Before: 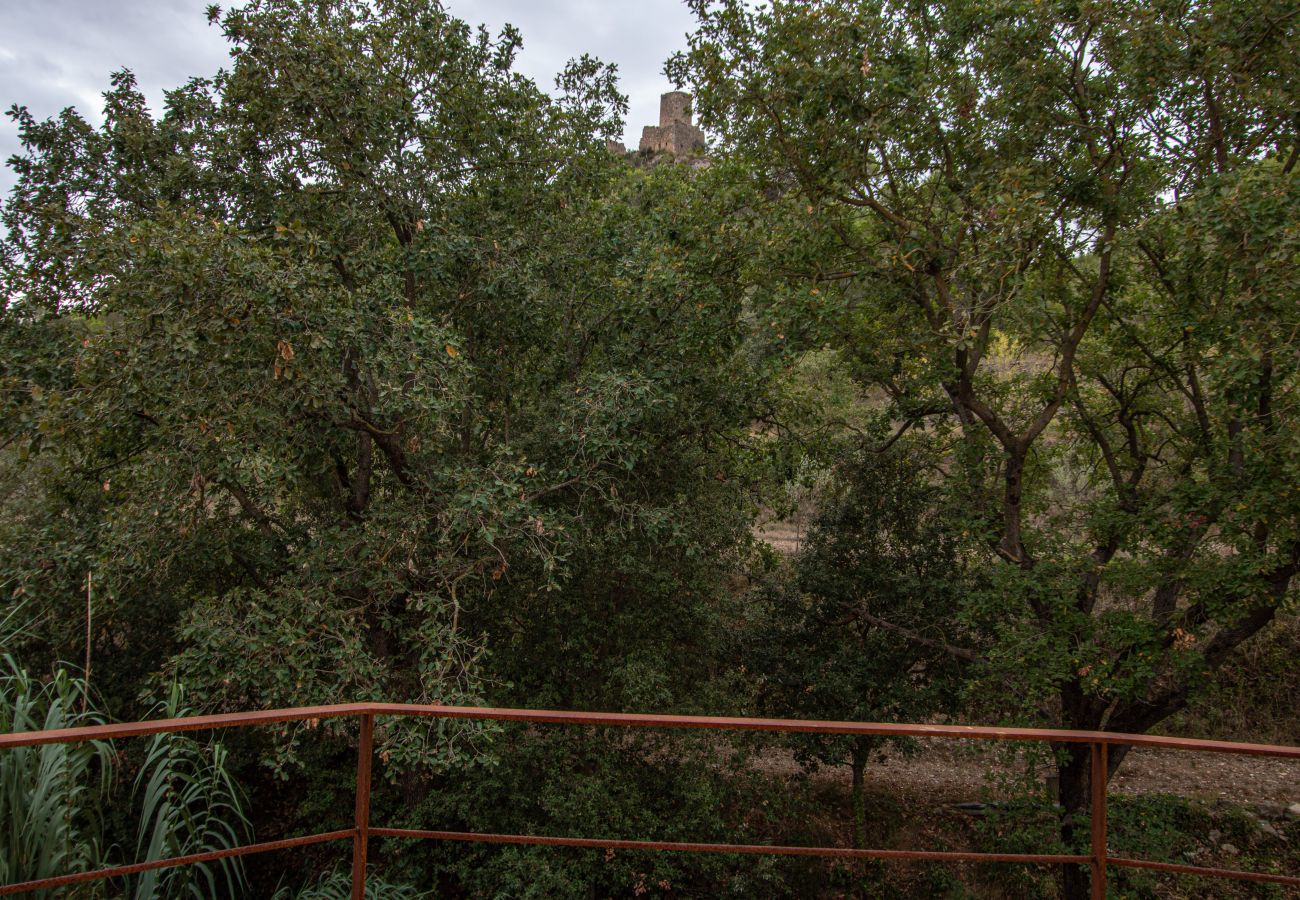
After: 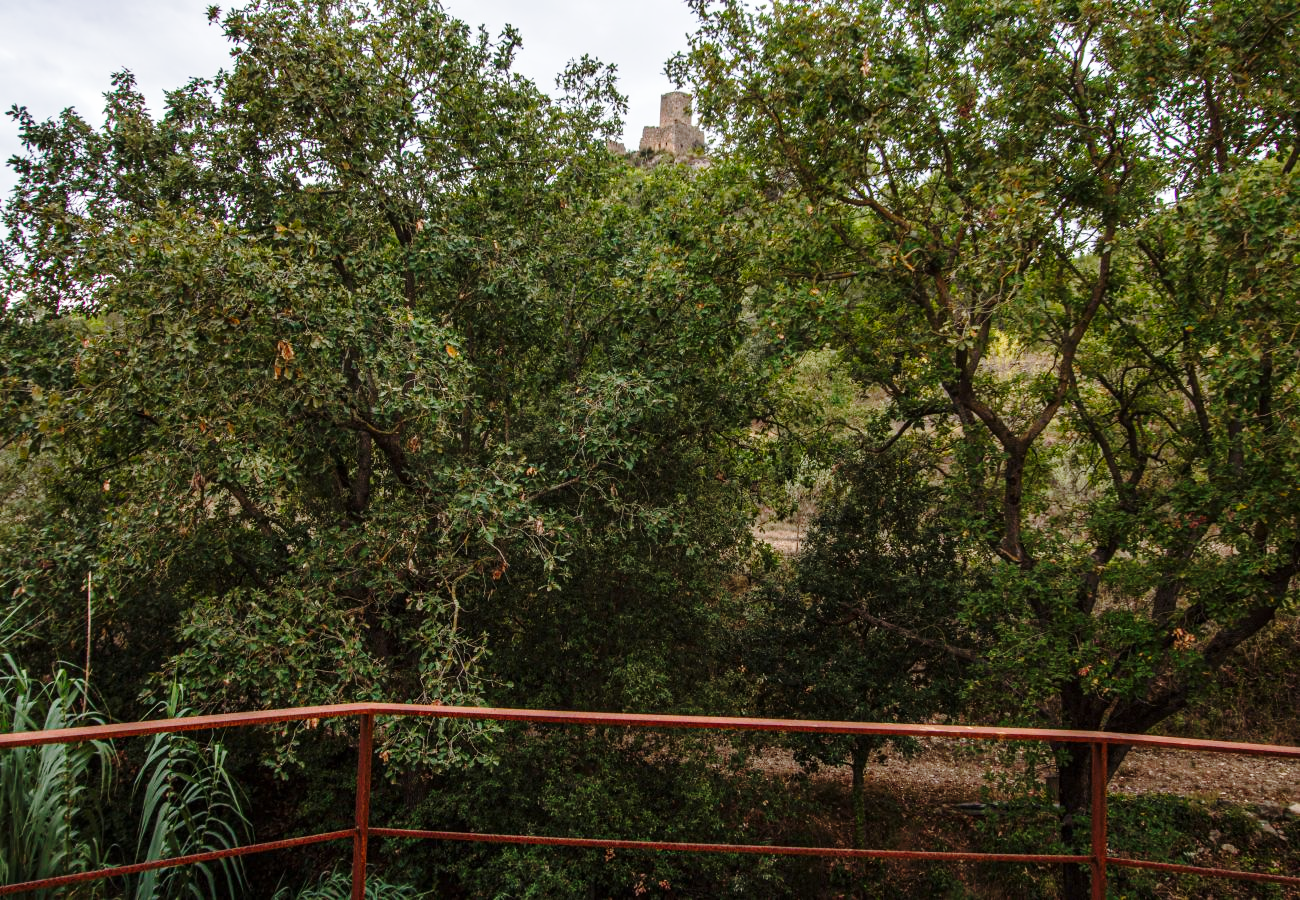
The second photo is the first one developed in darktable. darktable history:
base curve: curves: ch0 [(0, 0) (0.028, 0.03) (0.121, 0.232) (0.46, 0.748) (0.859, 0.968) (1, 1)], preserve colors none
bloom: size 3%, threshold 100%, strength 0%
